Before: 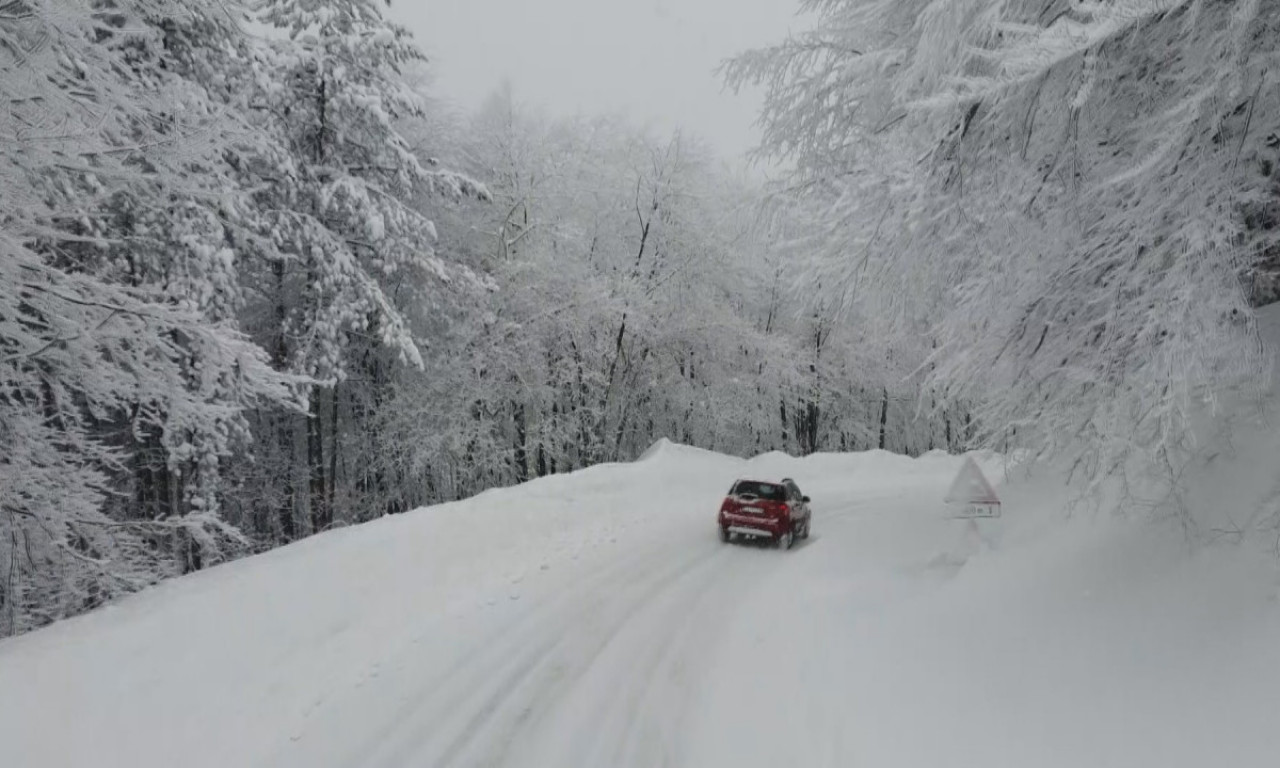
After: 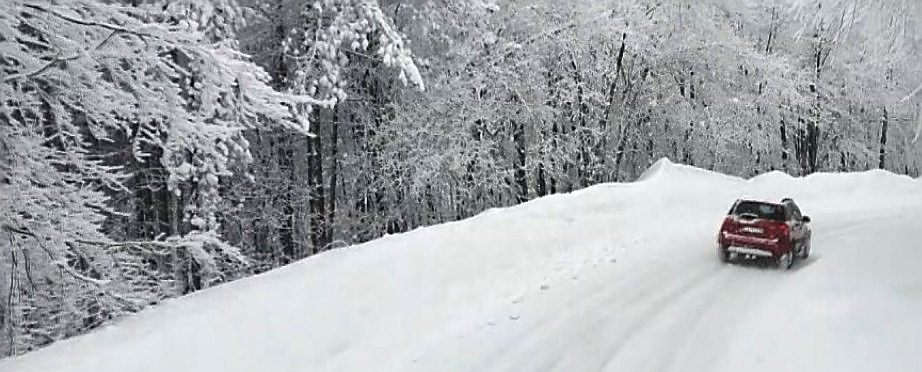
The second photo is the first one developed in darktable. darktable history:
local contrast: mode bilateral grid, contrast 20, coarseness 50, detail 150%, midtone range 0.2
exposure: black level correction 0, exposure 0.7 EV, compensate exposure bias true, compensate highlight preservation false
crop: top 36.498%, right 27.964%, bottom 14.995%
sharpen: radius 1.4, amount 1.25, threshold 0.7
